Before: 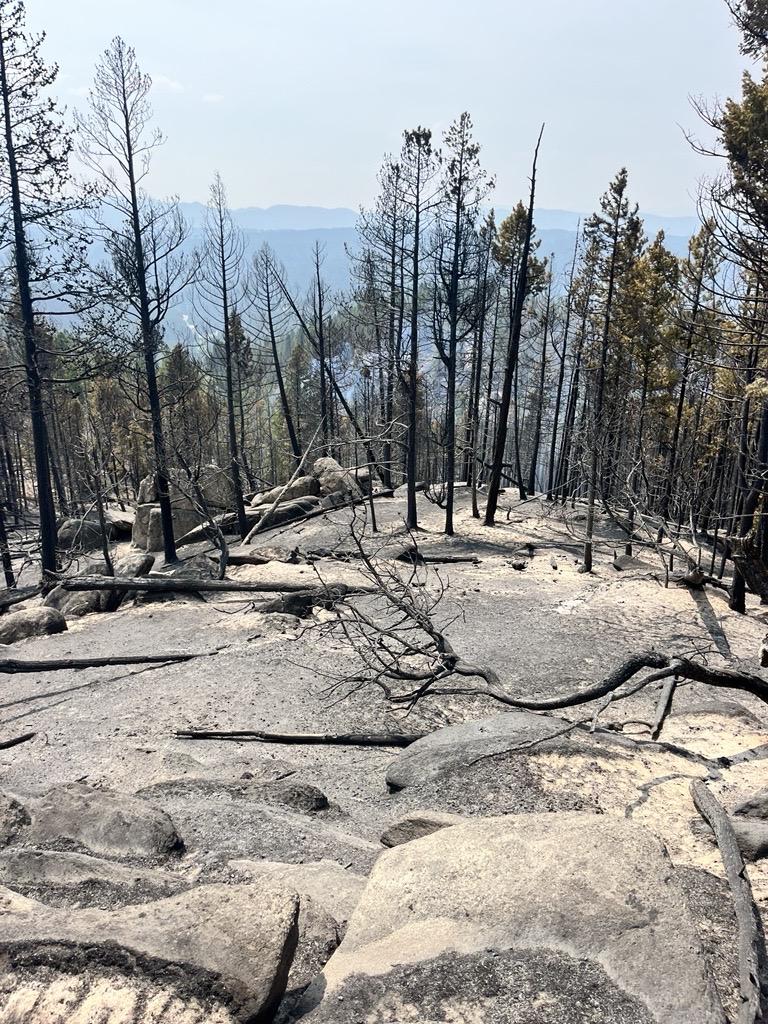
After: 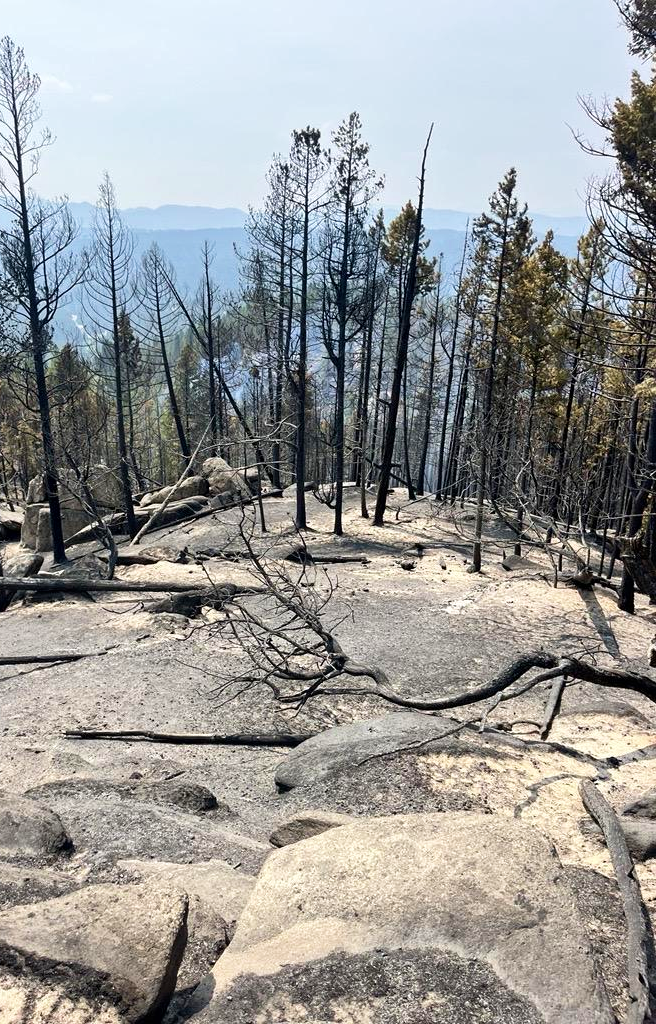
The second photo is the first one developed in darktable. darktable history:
velvia: on, module defaults
local contrast: mode bilateral grid, contrast 20, coarseness 49, detail 119%, midtone range 0.2
crop and rotate: left 14.581%
